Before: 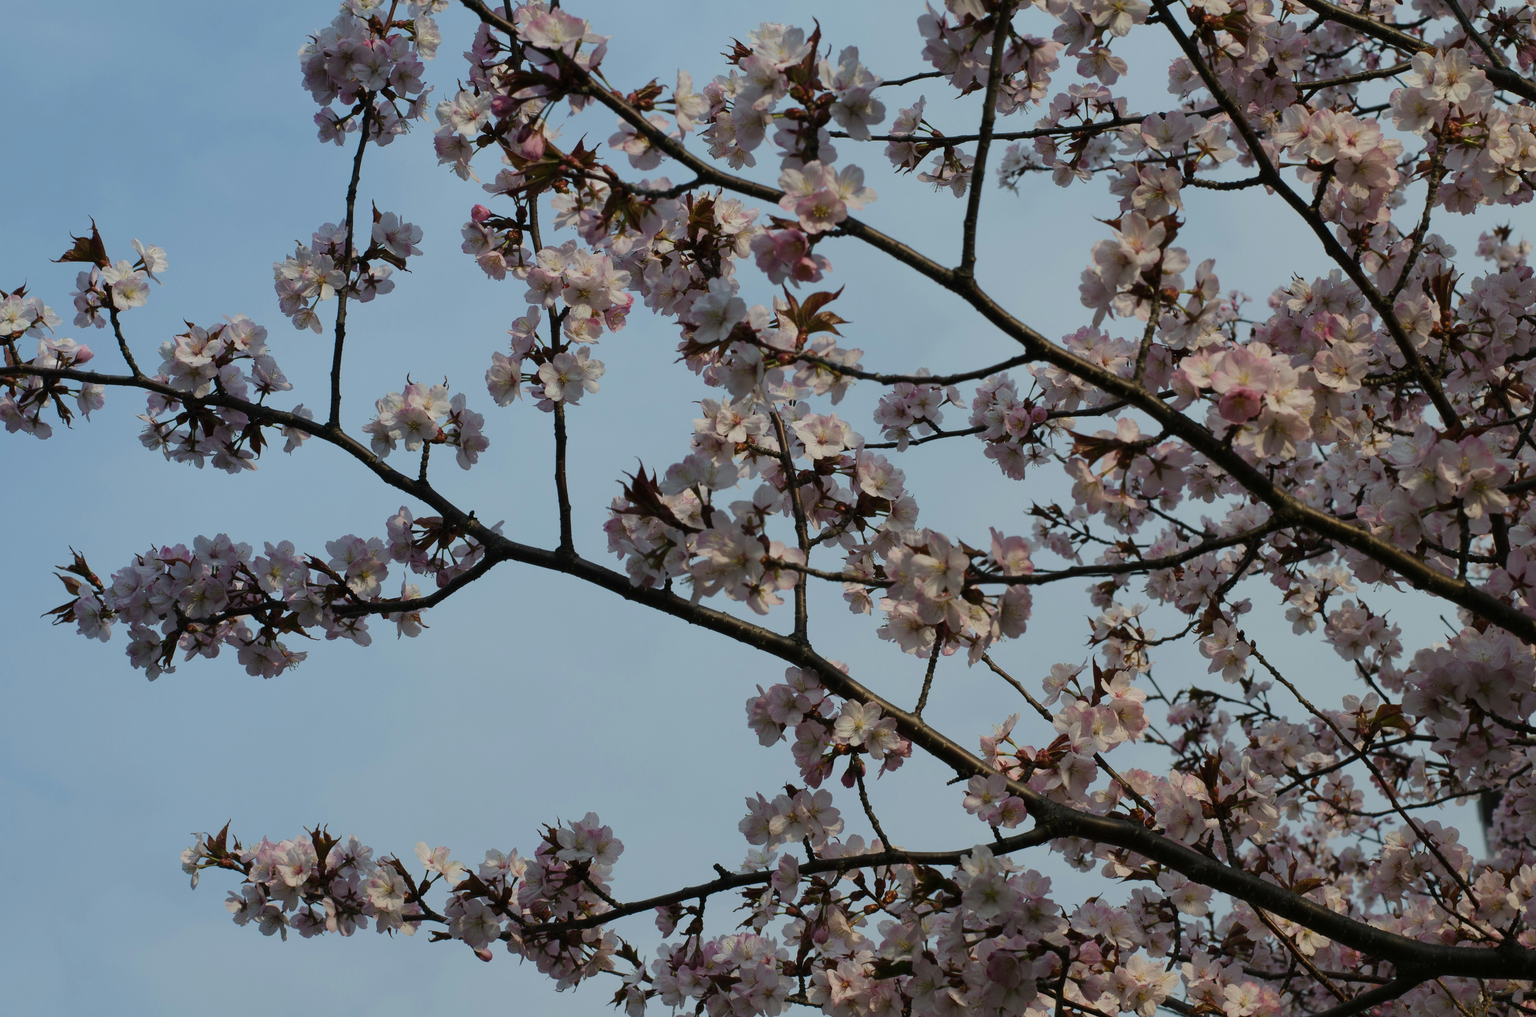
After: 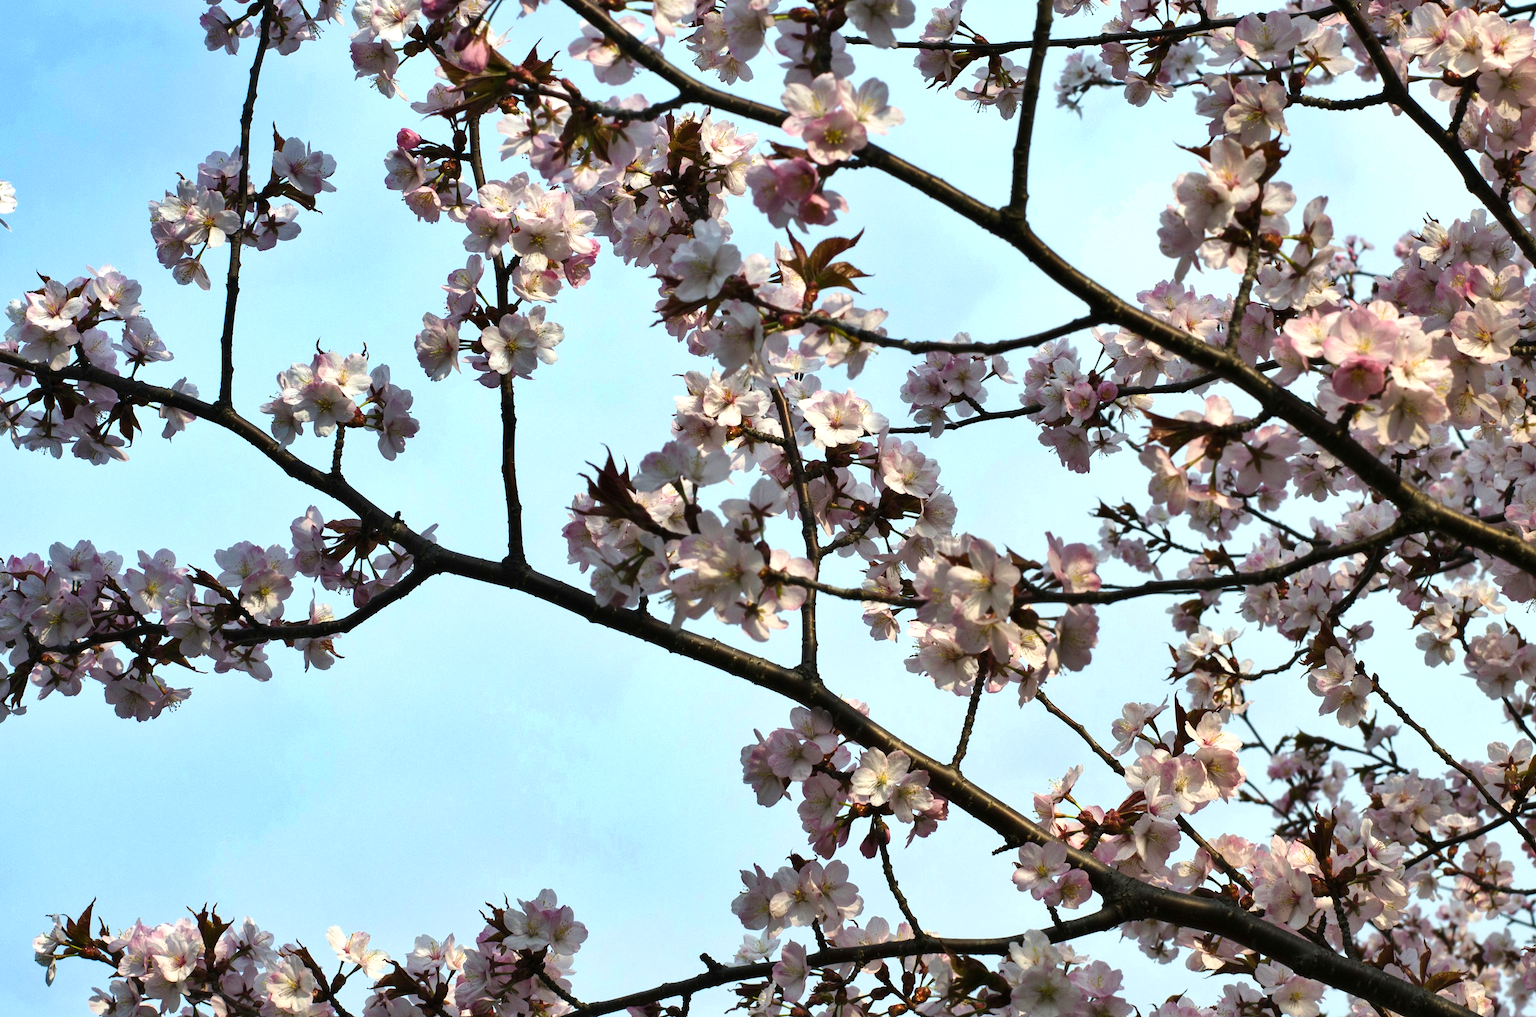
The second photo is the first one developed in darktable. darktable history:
shadows and highlights: soften with gaussian
color balance rgb: linear chroma grading › global chroma 10%, global vibrance 10%, contrast 15%, saturation formula JzAzBz (2021)
exposure: exposure 0.999 EV, compensate highlight preservation false
crop and rotate: left 10.071%, top 10.071%, right 10.02%, bottom 10.02%
tone equalizer: on, module defaults
